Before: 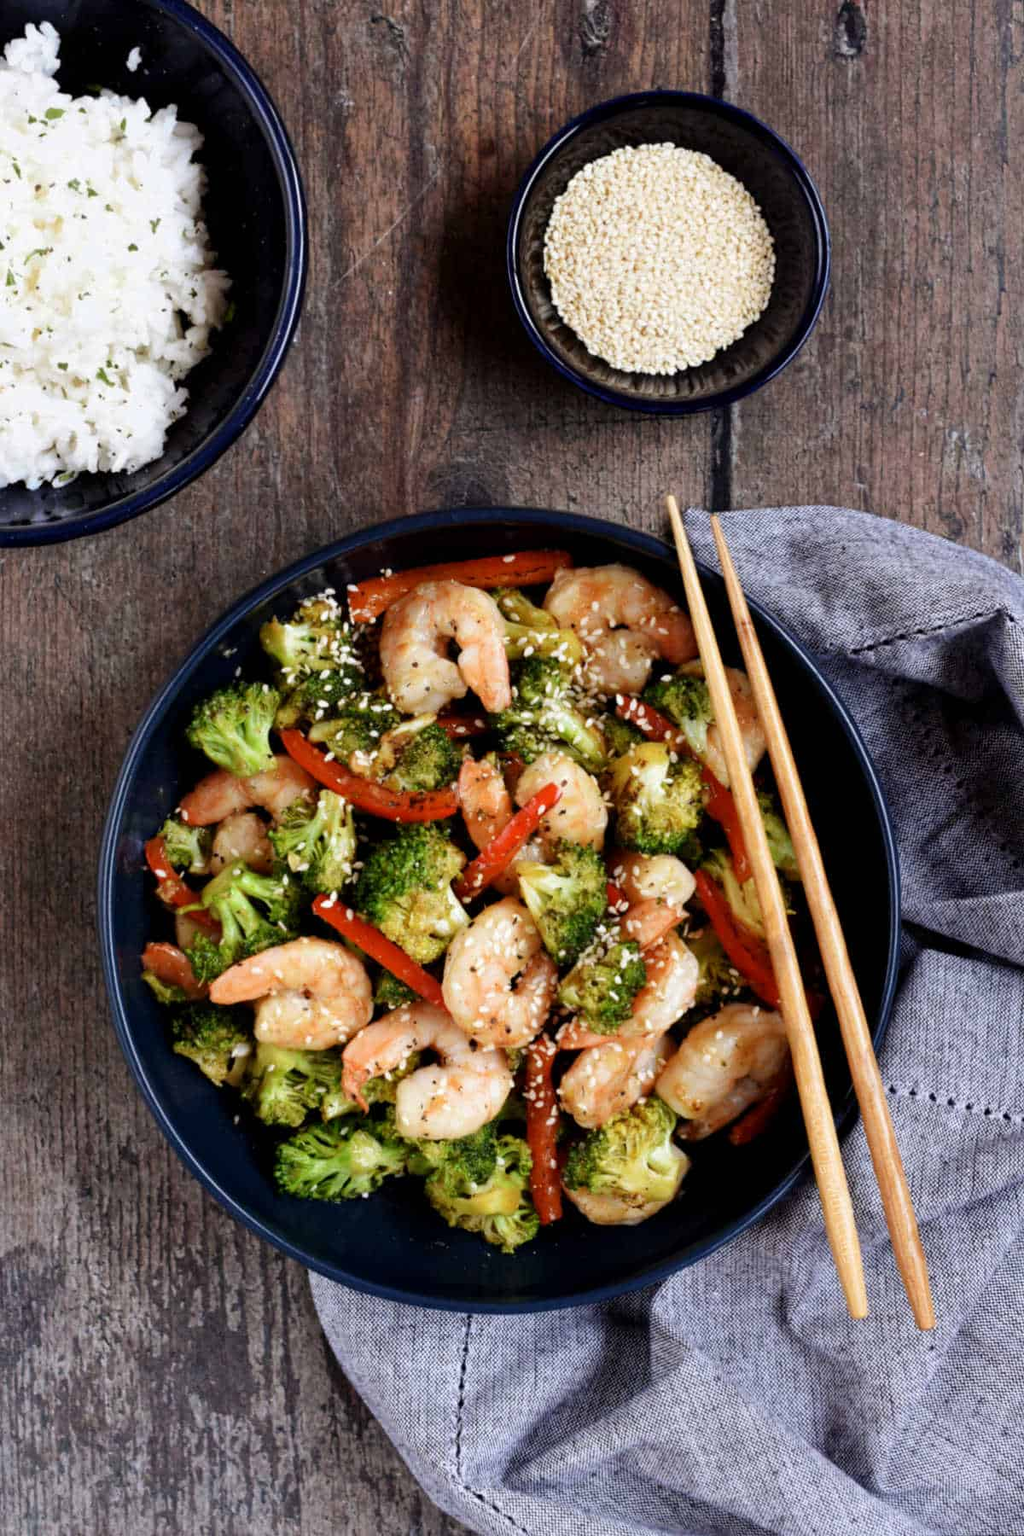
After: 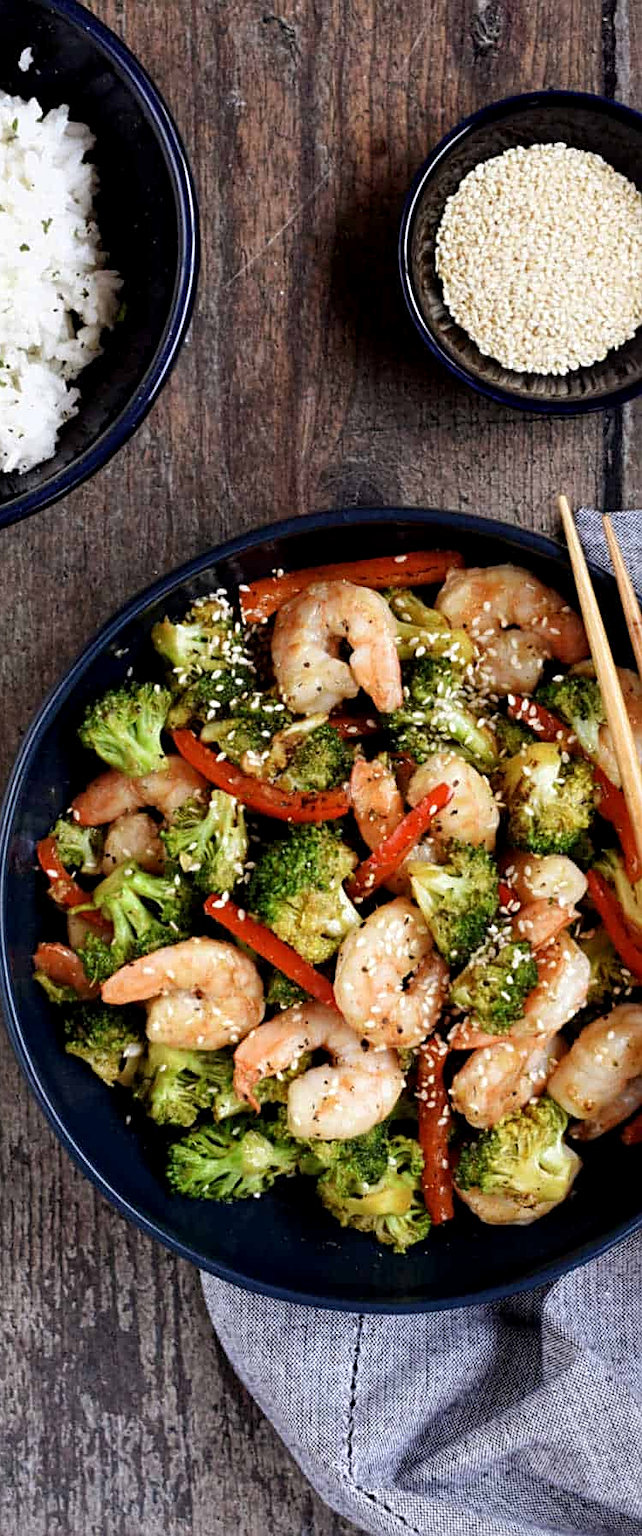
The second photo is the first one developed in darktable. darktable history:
local contrast: highlights 100%, shadows 100%, detail 120%, midtone range 0.2
sharpen: on, module defaults
crop: left 10.644%, right 26.528%
